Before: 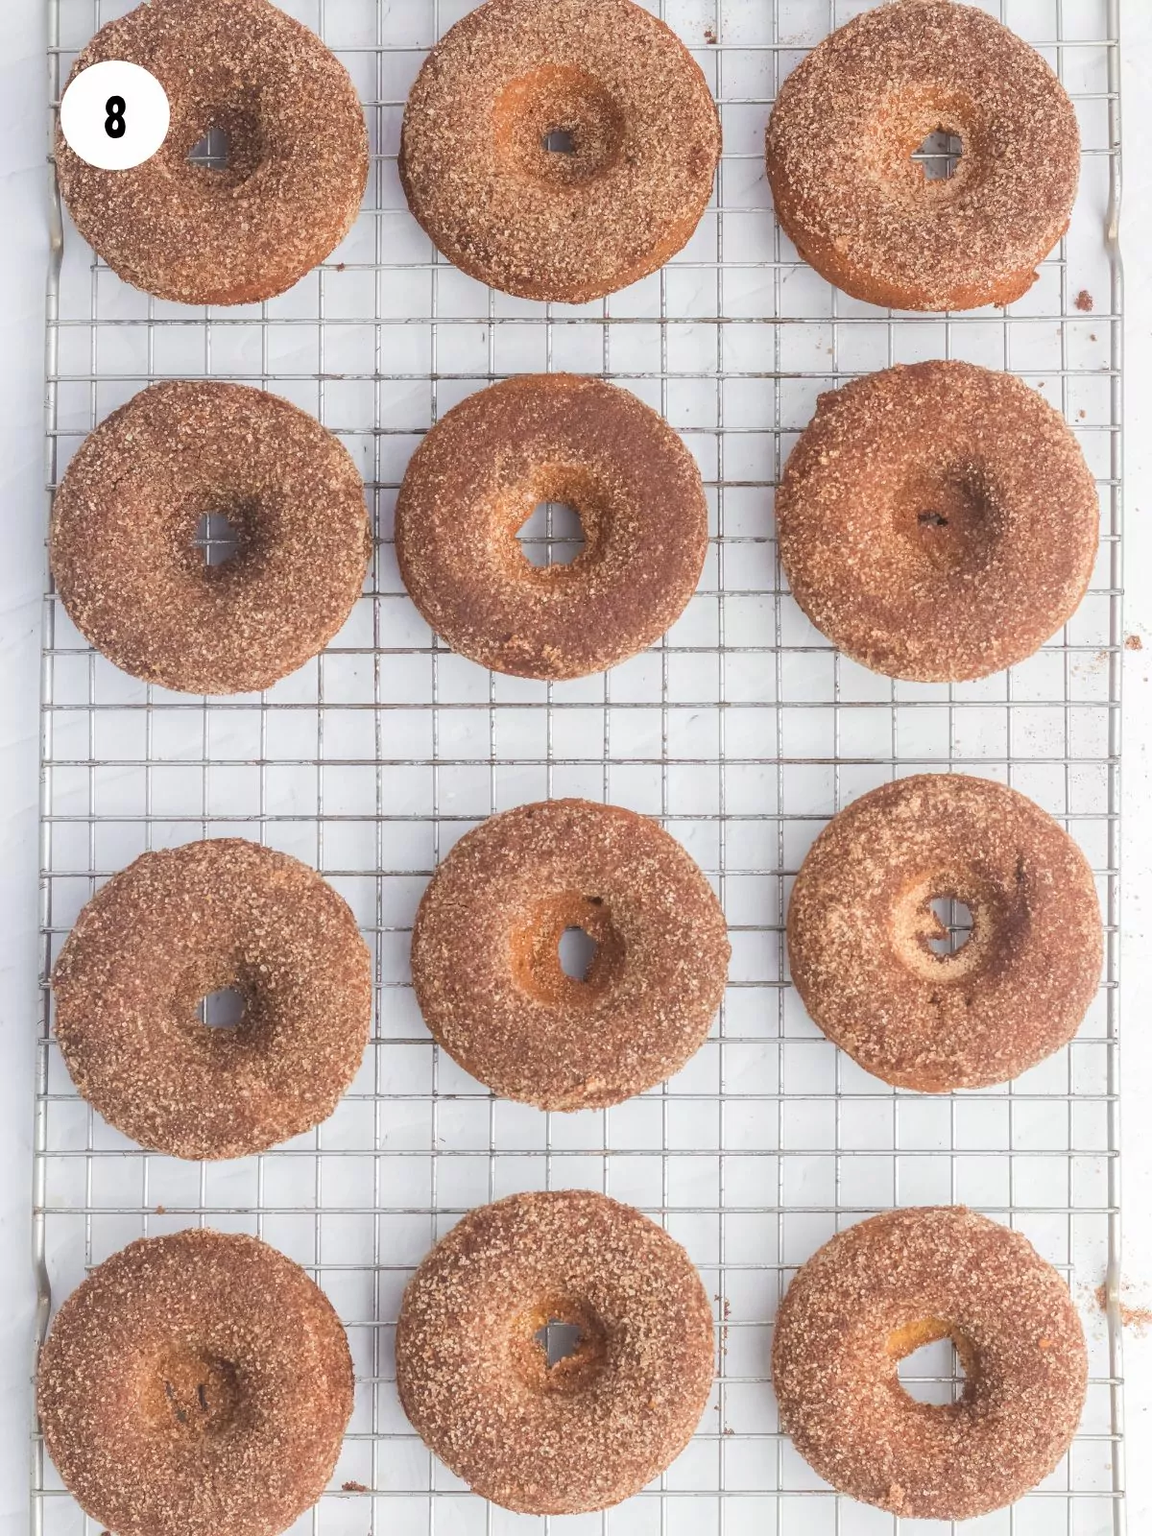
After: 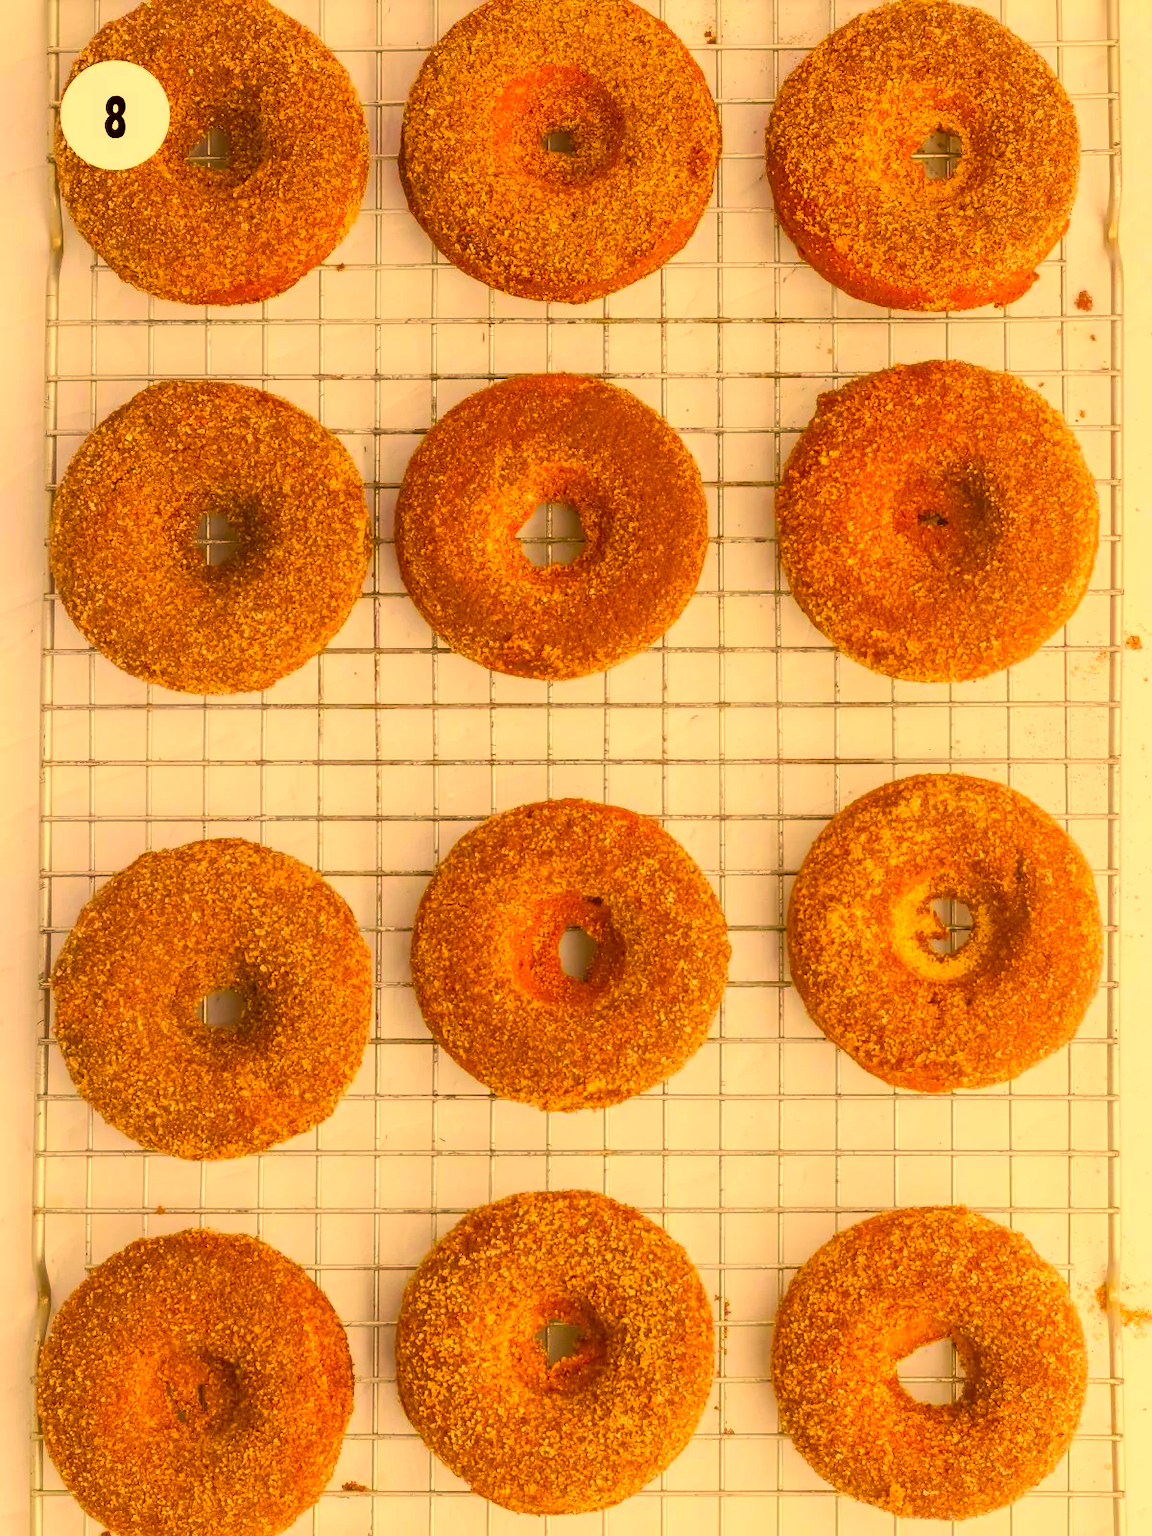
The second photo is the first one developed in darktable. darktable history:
color correction: highlights a* 11.11, highlights b* 30.76, shadows a* 2.88, shadows b* 18.14, saturation 1.74
